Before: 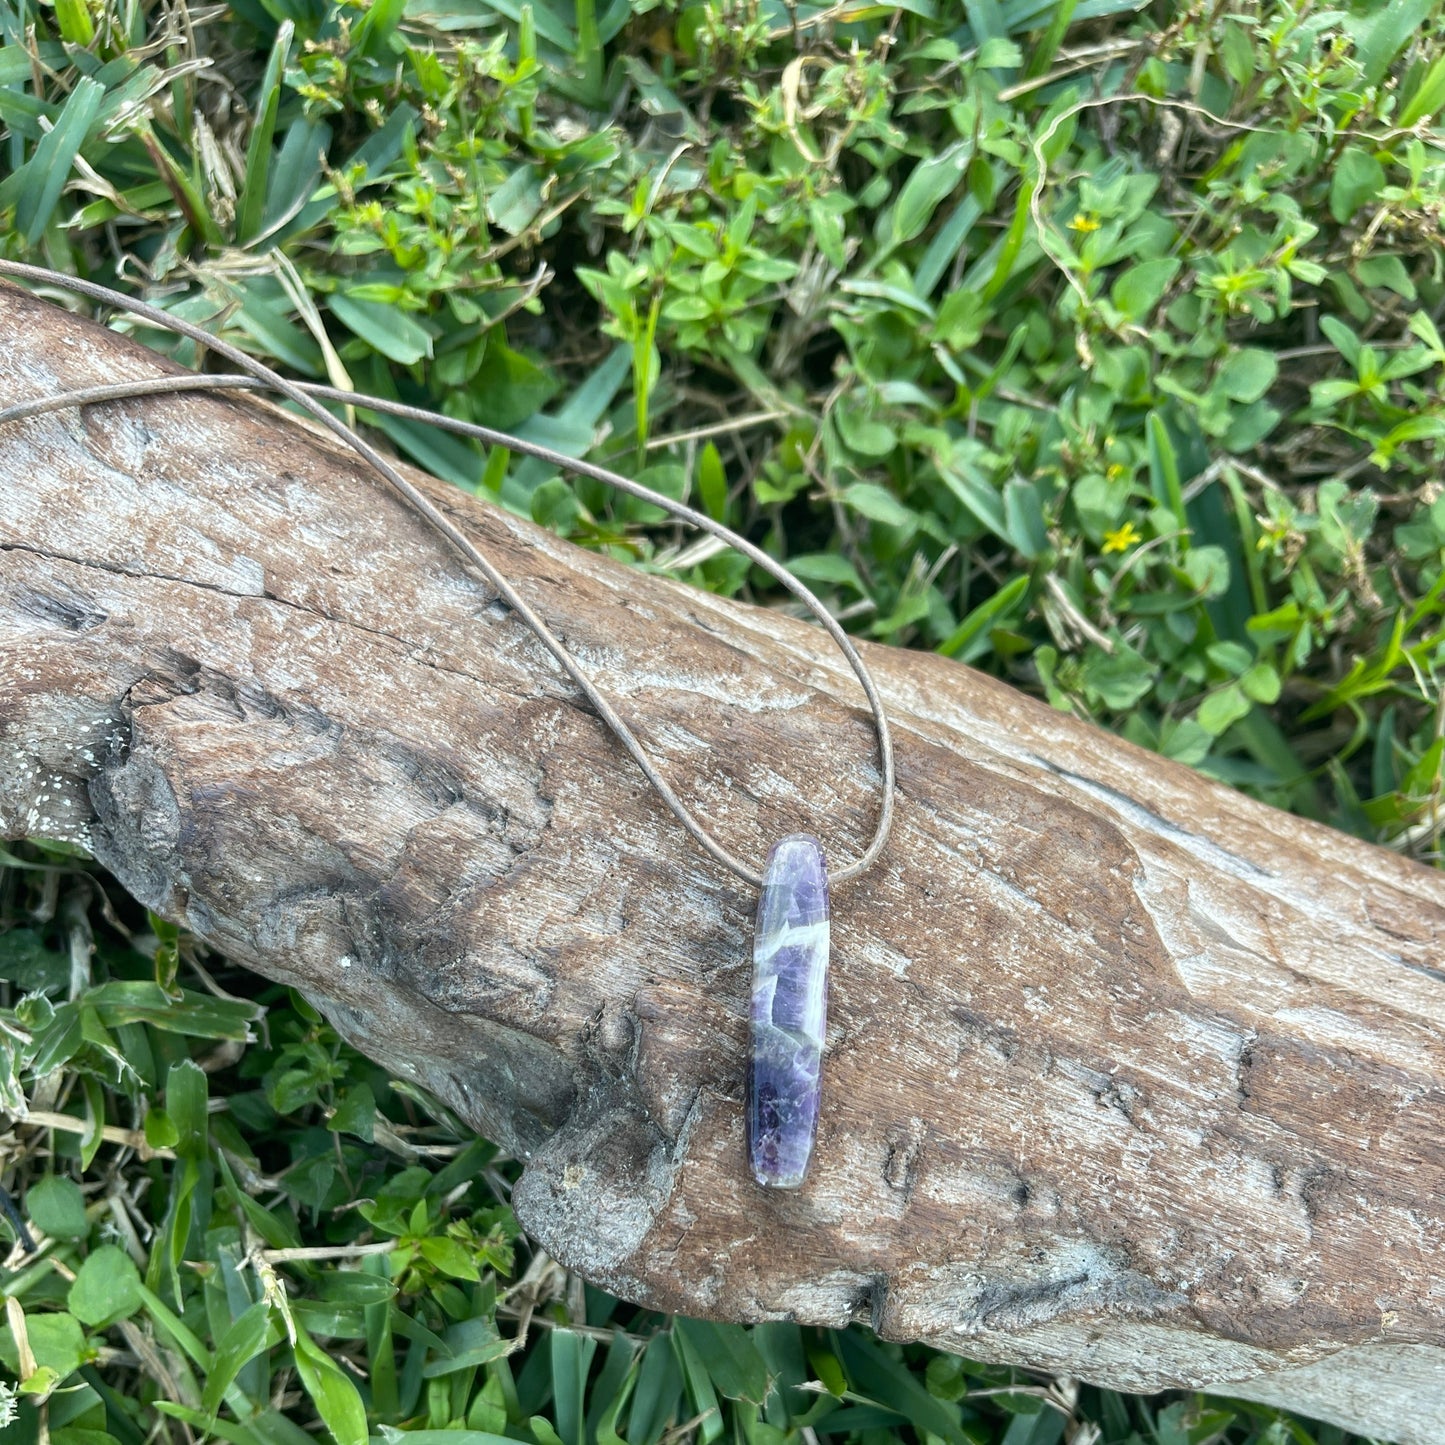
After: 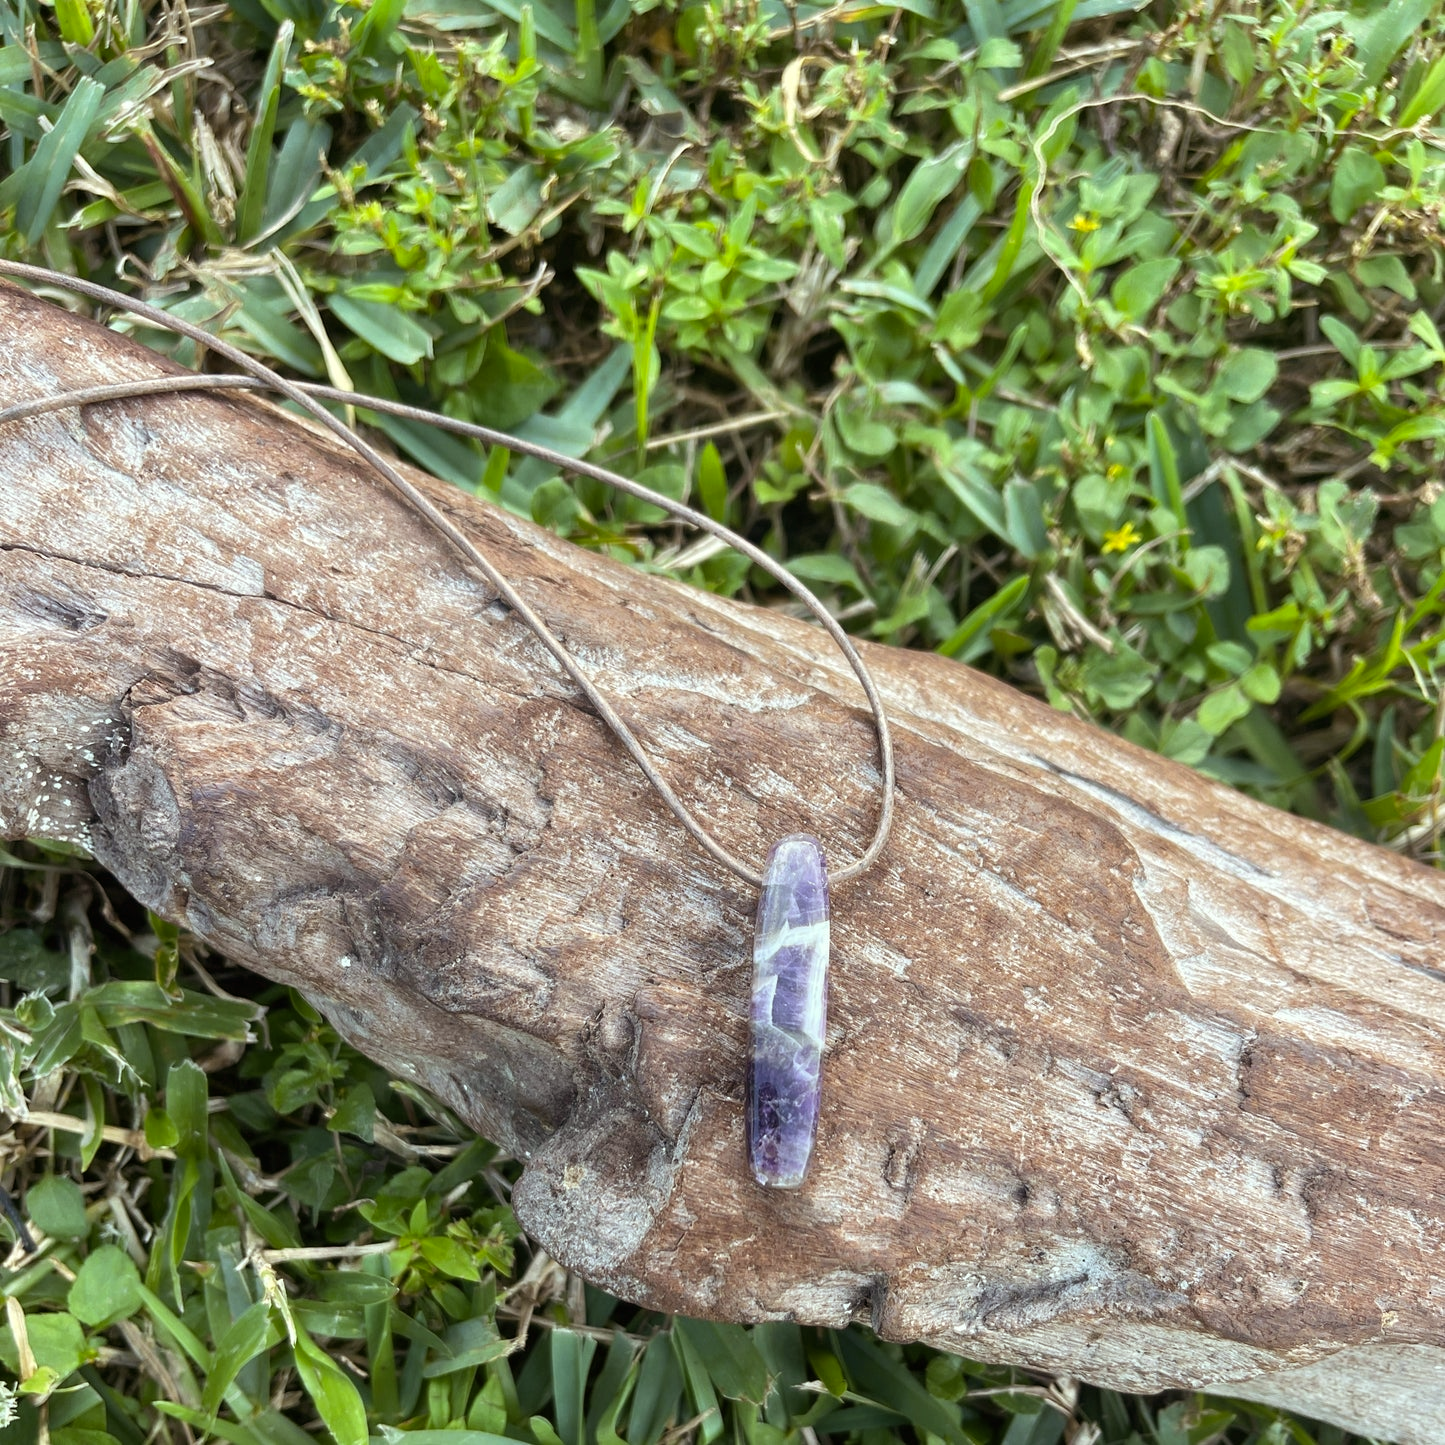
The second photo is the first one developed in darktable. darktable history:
color balance rgb: power › chroma 1.538%, power › hue 26.19°, global offset › hue 170.03°, perceptual saturation grading › global saturation -0.075%, saturation formula JzAzBz (2021)
